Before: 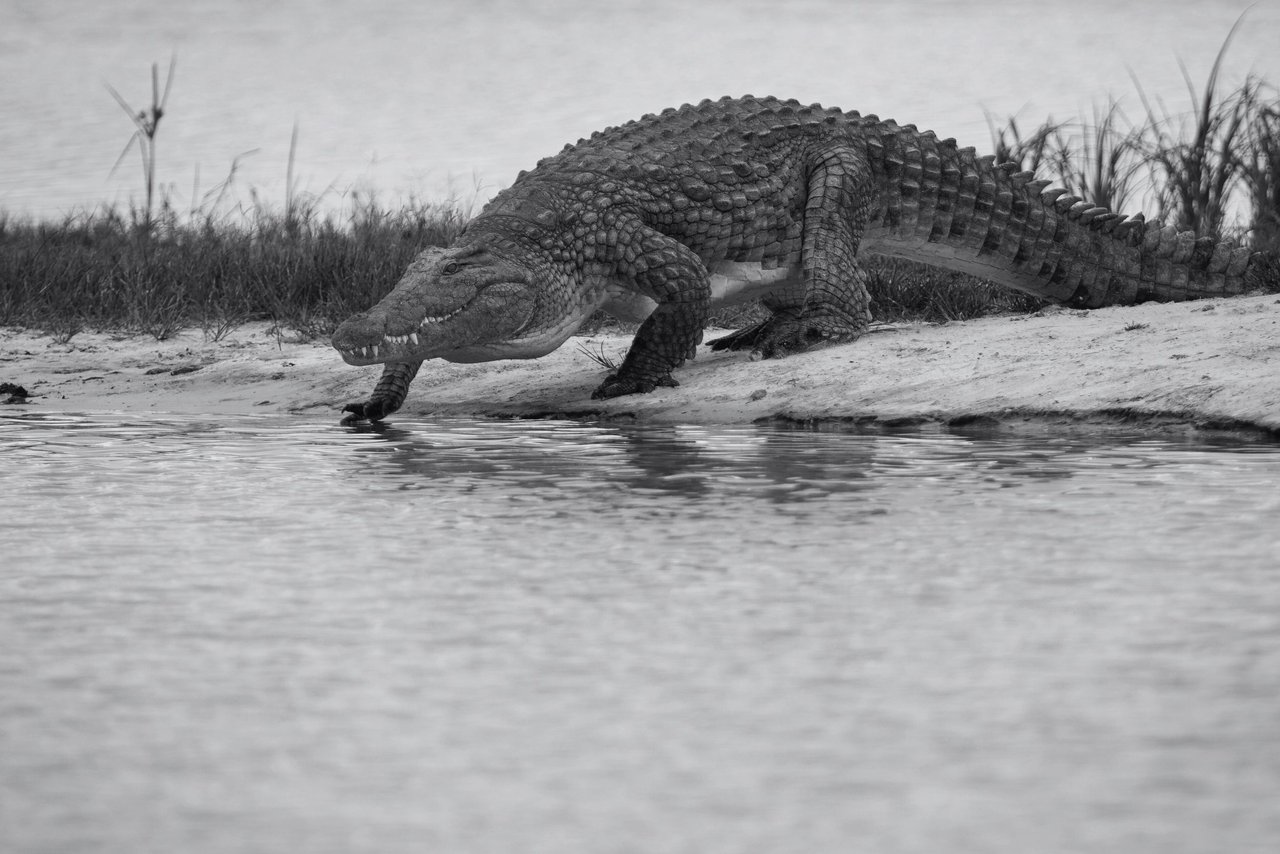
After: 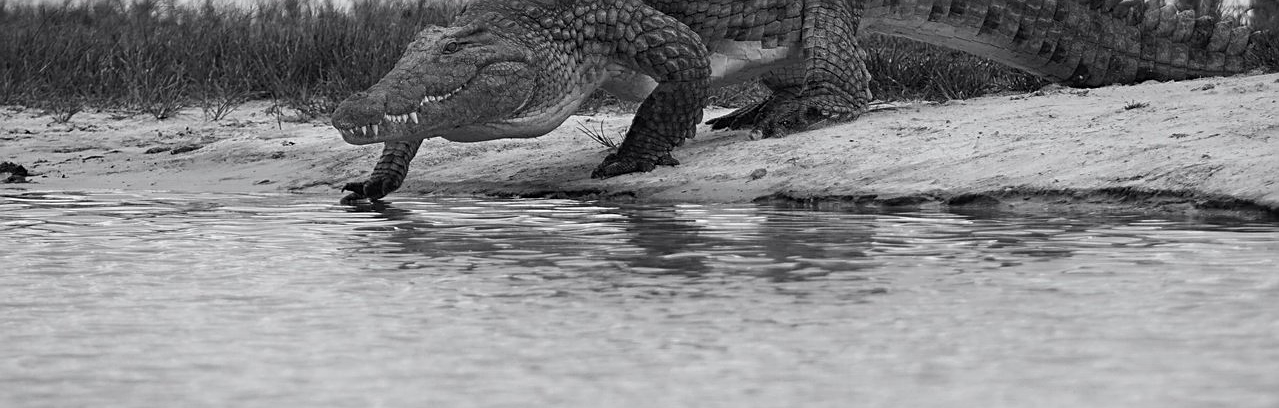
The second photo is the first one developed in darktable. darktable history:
sharpen: on, module defaults
contrast brightness saturation: saturation -0.022
crop and rotate: top 26.037%, bottom 26.085%
